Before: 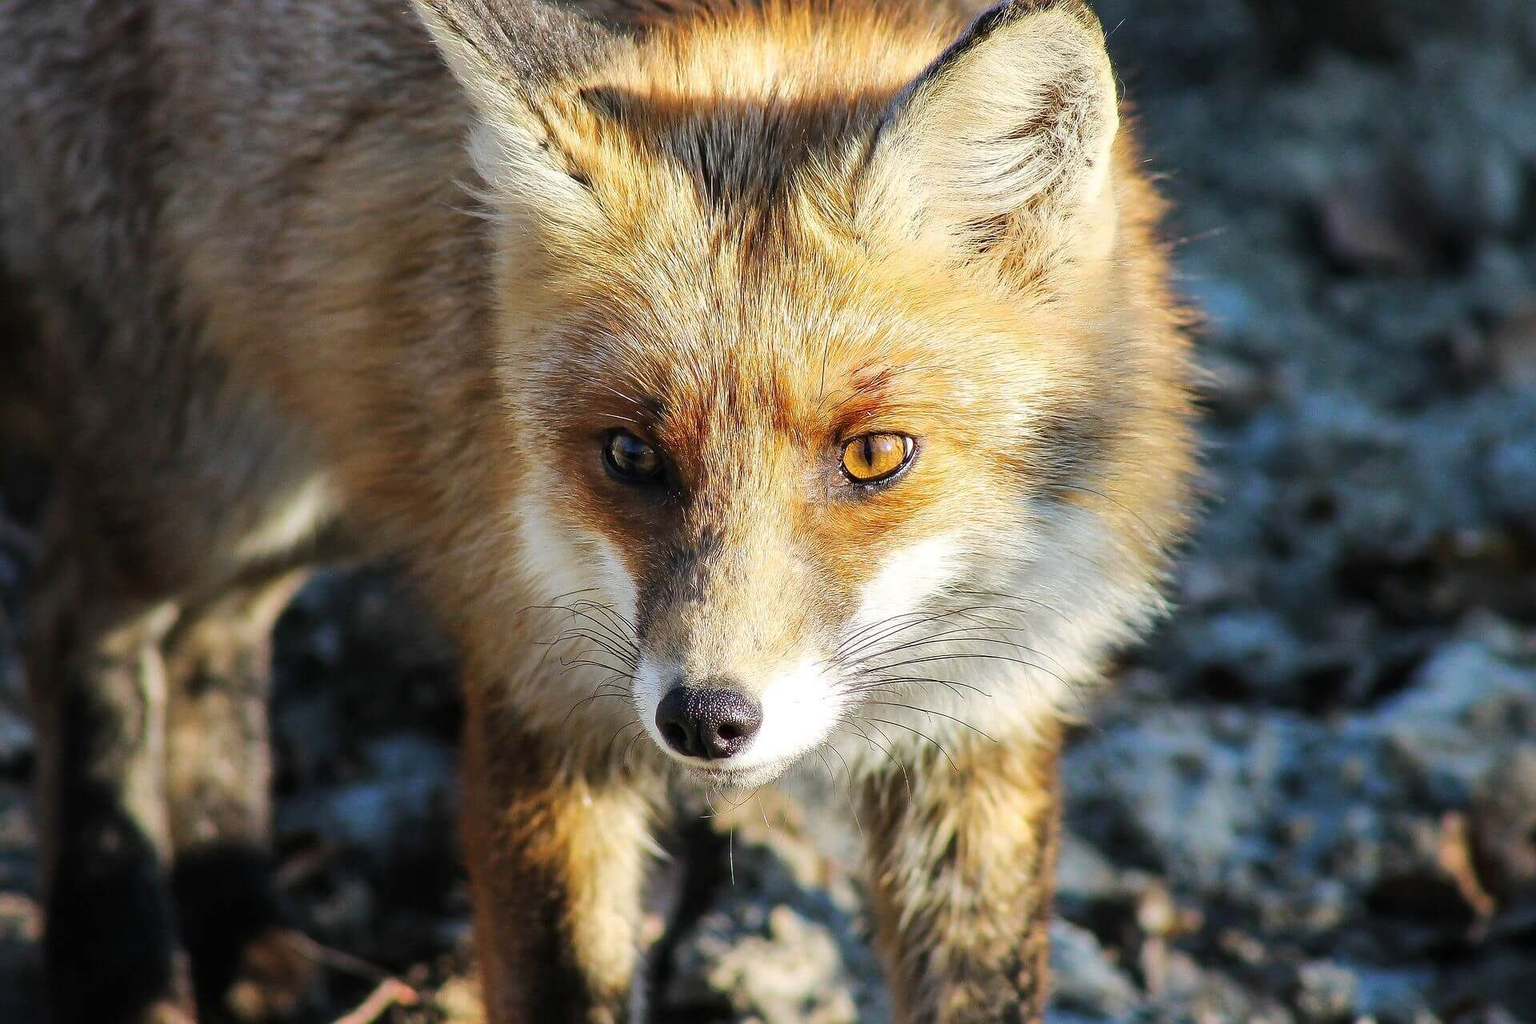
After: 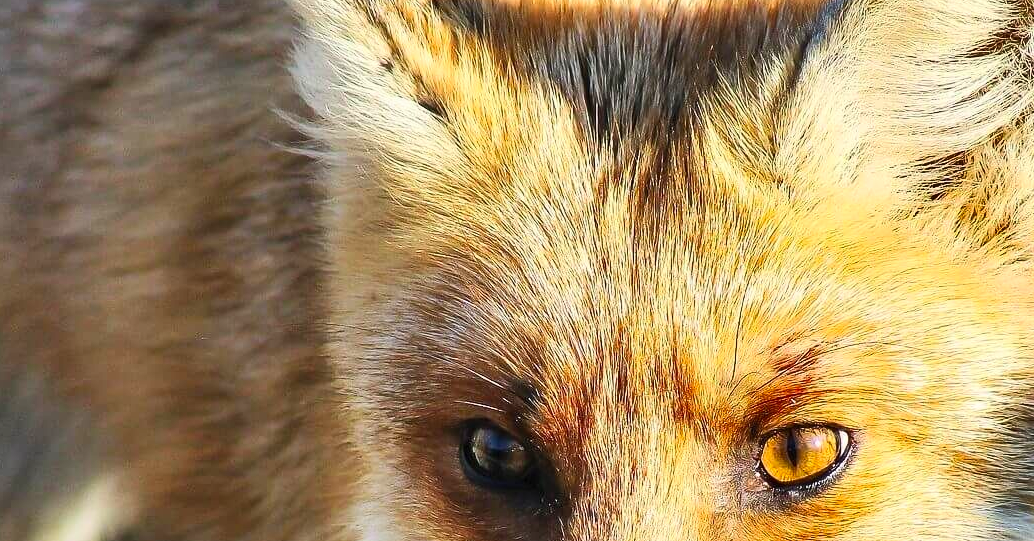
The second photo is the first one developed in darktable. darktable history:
contrast brightness saturation: contrast 0.2, brightness 0.16, saturation 0.22
shadows and highlights: soften with gaussian
crop: left 15.306%, top 9.065%, right 30.789%, bottom 48.638%
